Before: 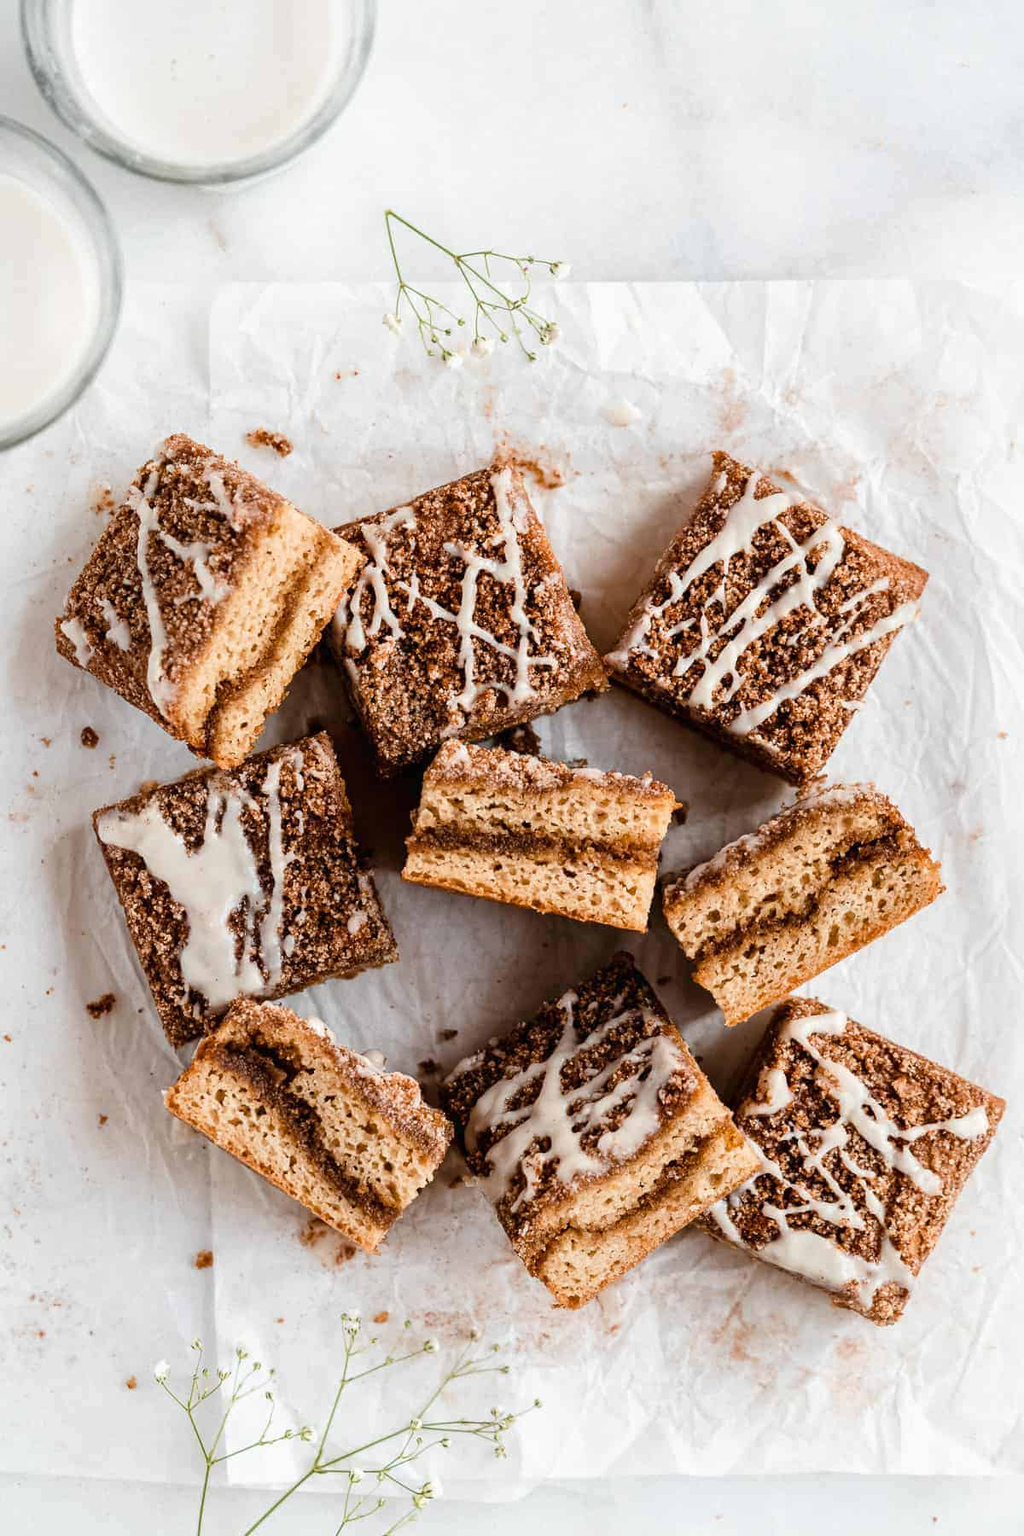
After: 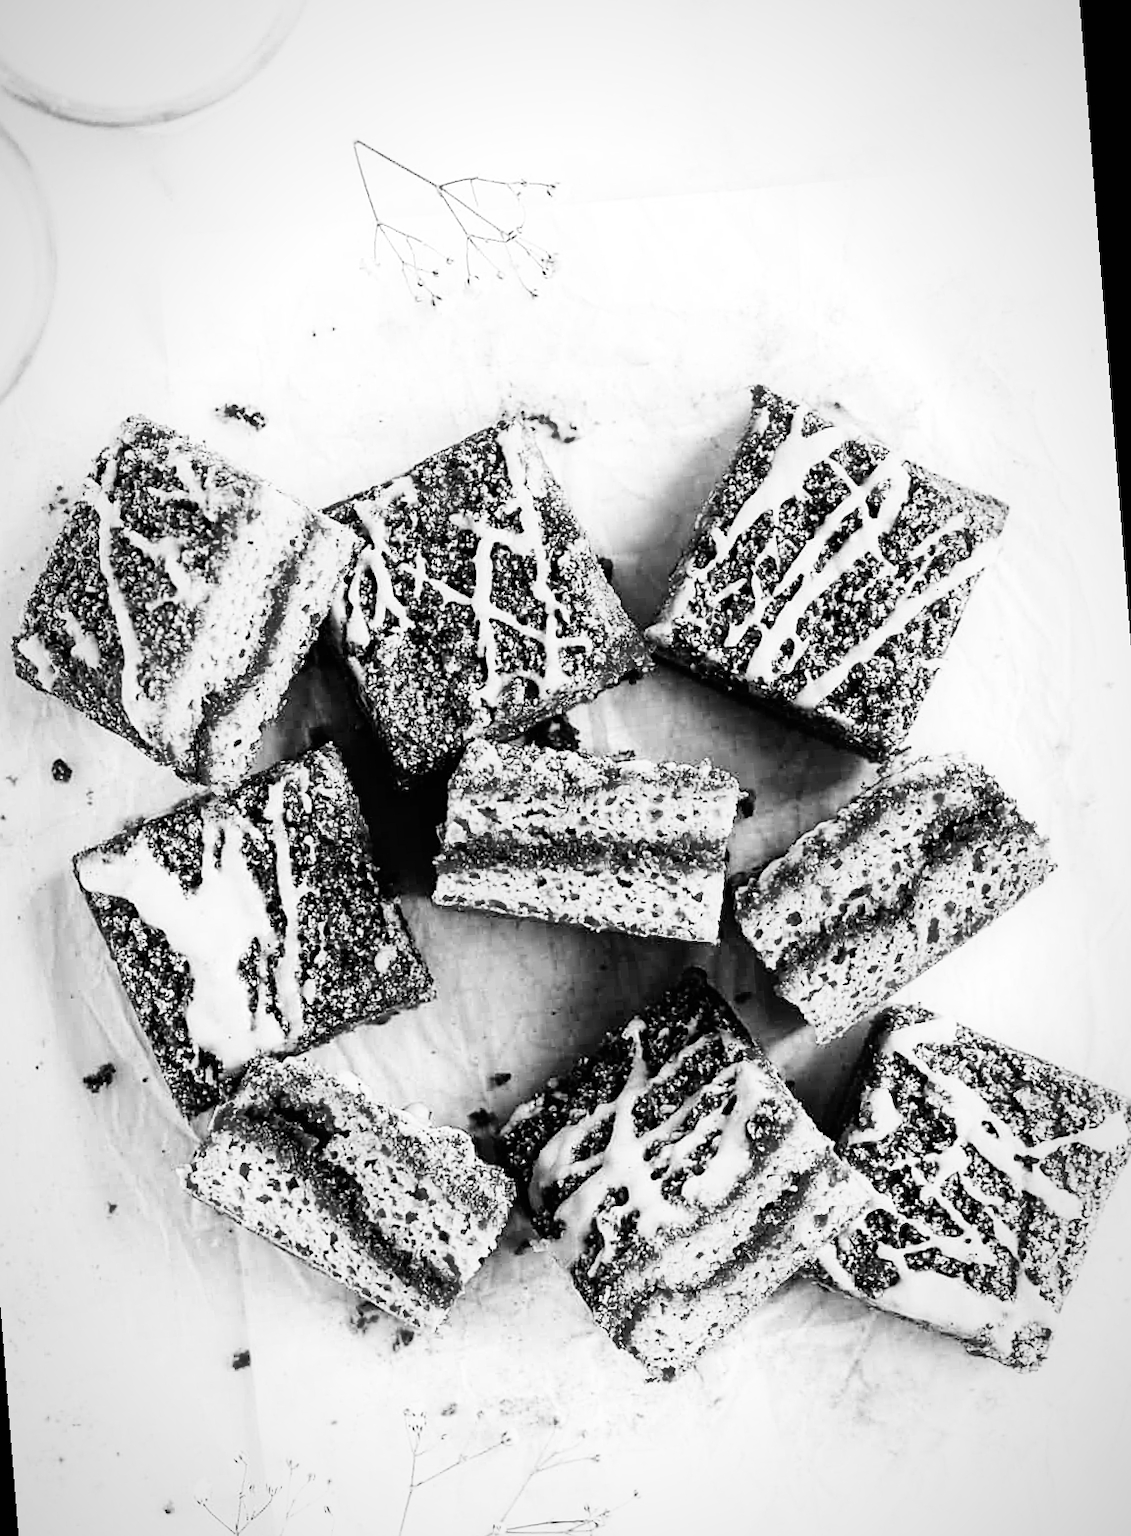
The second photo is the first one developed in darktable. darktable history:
crop and rotate: left 3.238%
monochrome: a 0, b 0, size 0.5, highlights 0.57
sharpen: on, module defaults
rotate and perspective: rotation -4.57°, crop left 0.054, crop right 0.944, crop top 0.087, crop bottom 0.914
base curve: curves: ch0 [(0, 0) (0, 0) (0.002, 0.001) (0.008, 0.003) (0.019, 0.011) (0.037, 0.037) (0.064, 0.11) (0.102, 0.232) (0.152, 0.379) (0.216, 0.524) (0.296, 0.665) (0.394, 0.789) (0.512, 0.881) (0.651, 0.945) (0.813, 0.986) (1, 1)], preserve colors none
vignetting: fall-off start 80.87%, fall-off radius 61.59%, brightness -0.384, saturation 0.007, center (0, 0.007), automatic ratio true, width/height ratio 1.418
